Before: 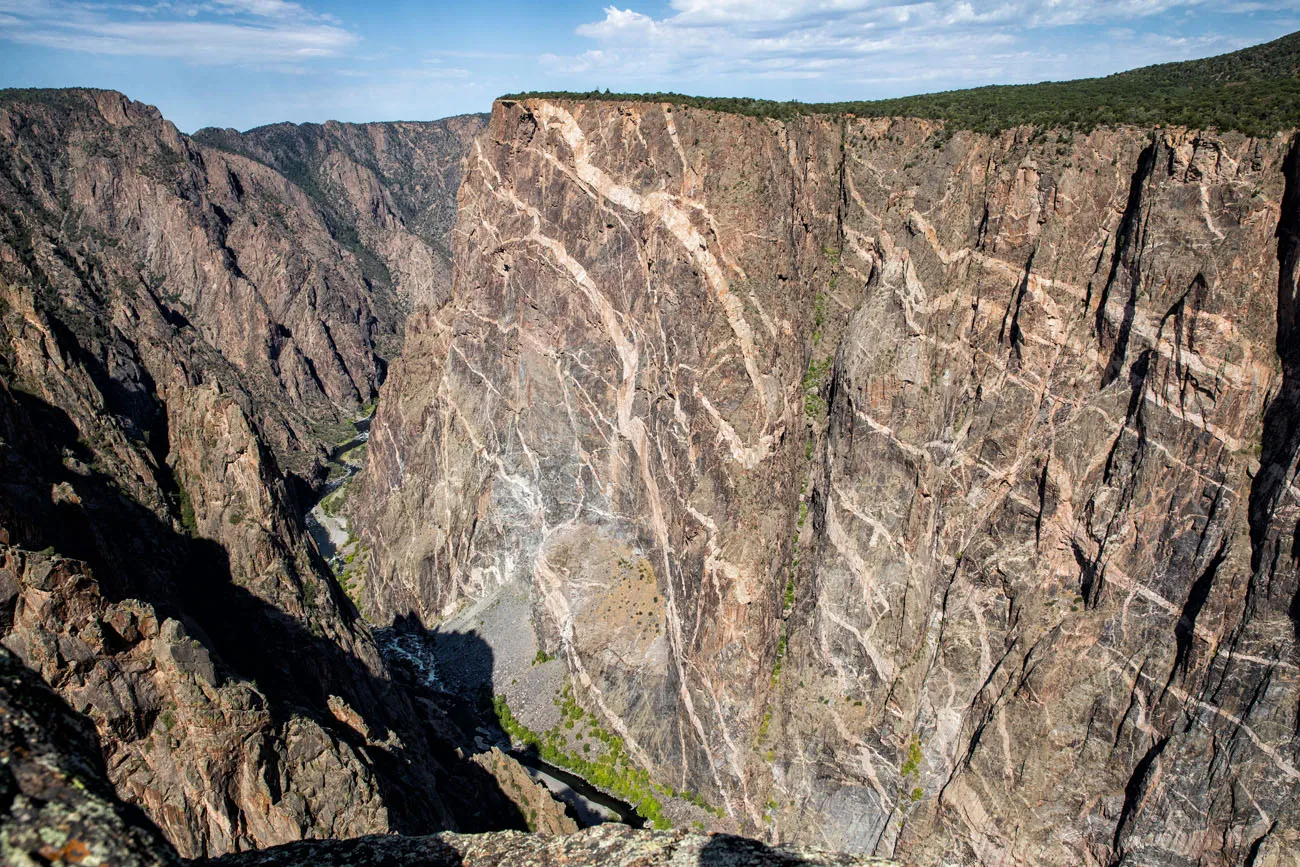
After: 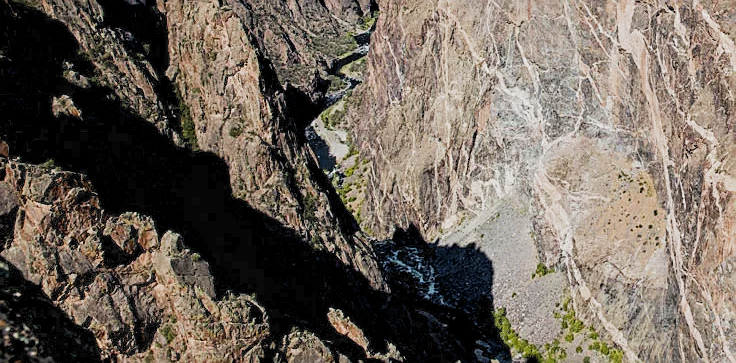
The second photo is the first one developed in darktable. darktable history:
exposure: black level correction 0.001, exposure 0.296 EV, compensate exposure bias true, compensate highlight preservation false
sharpen: on, module defaults
crop: top 44.722%, right 43.315%, bottom 13.313%
filmic rgb: black relative exposure -7.65 EV, white relative exposure 4.56 EV, threshold 6 EV, hardness 3.61, contrast 1.061, add noise in highlights 0, preserve chrominance max RGB, color science v3 (2019), use custom middle-gray values true, contrast in highlights soft, enable highlight reconstruction true
color zones: curves: ch2 [(0, 0.5) (0.143, 0.5) (0.286, 0.489) (0.415, 0.421) (0.571, 0.5) (0.714, 0.5) (0.857, 0.5) (1, 0.5)], mix 25.64%
